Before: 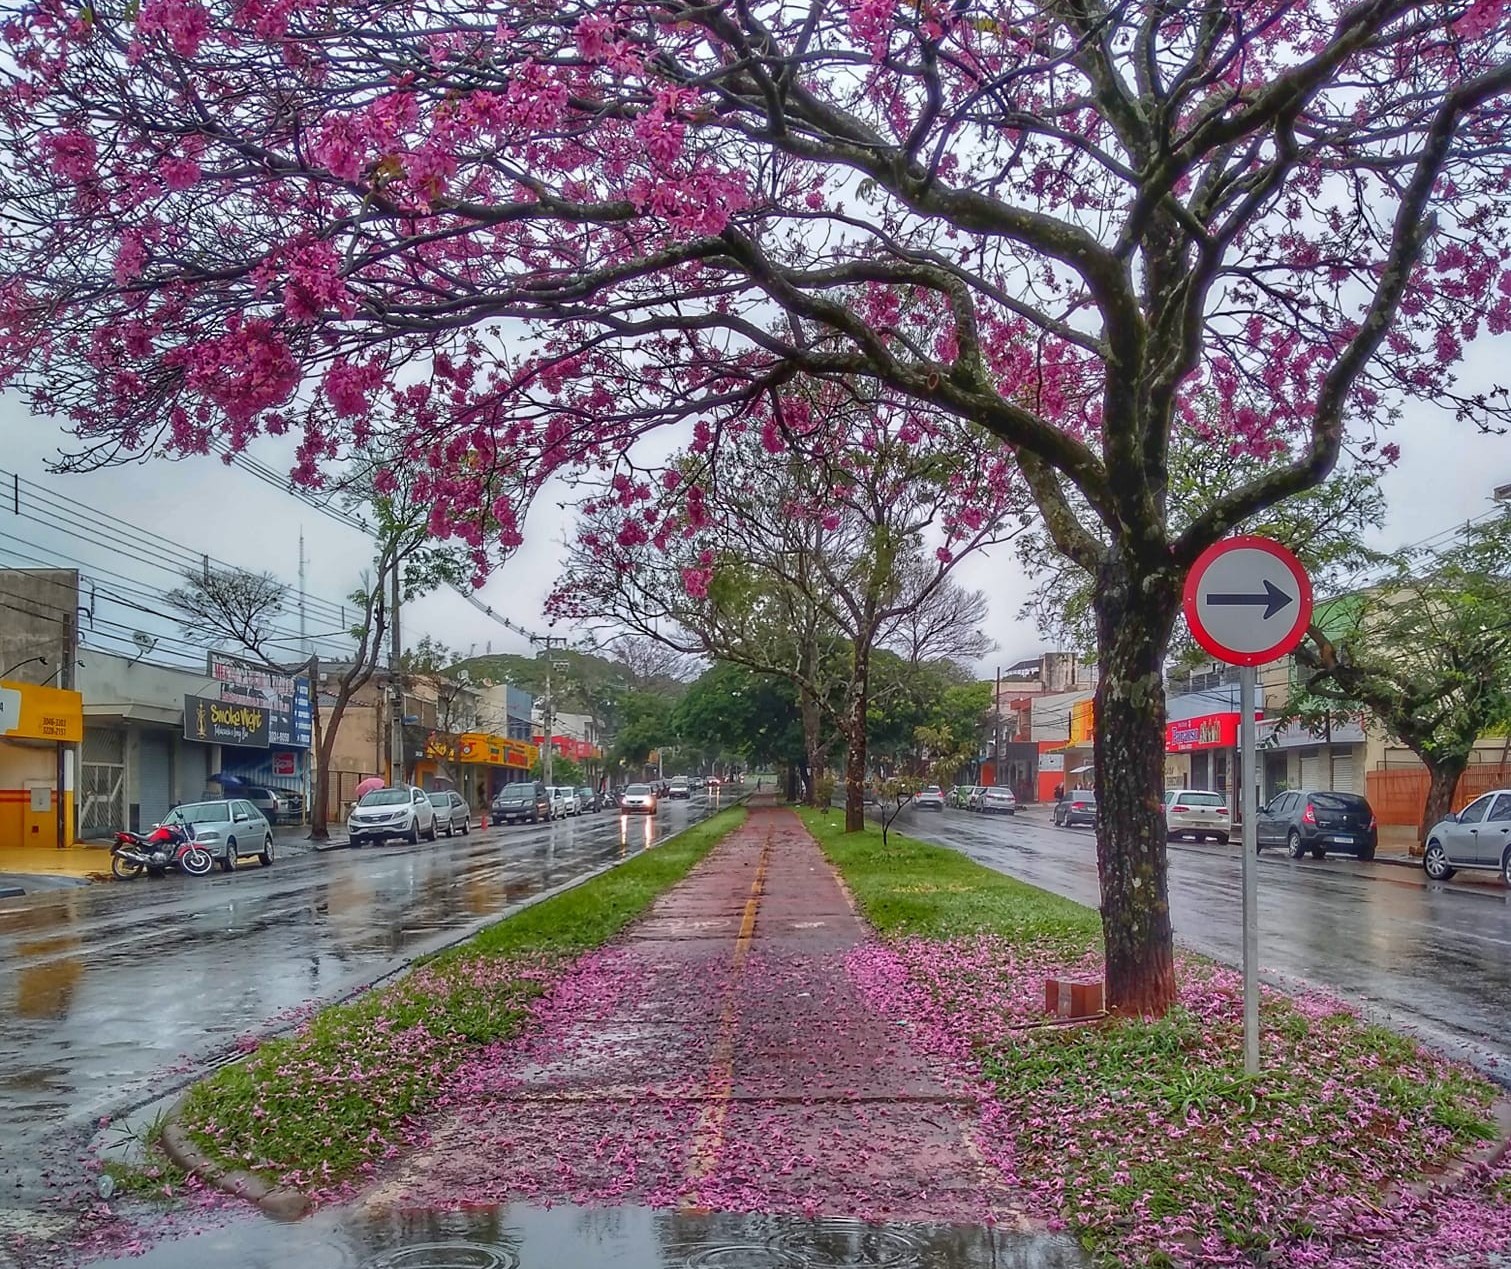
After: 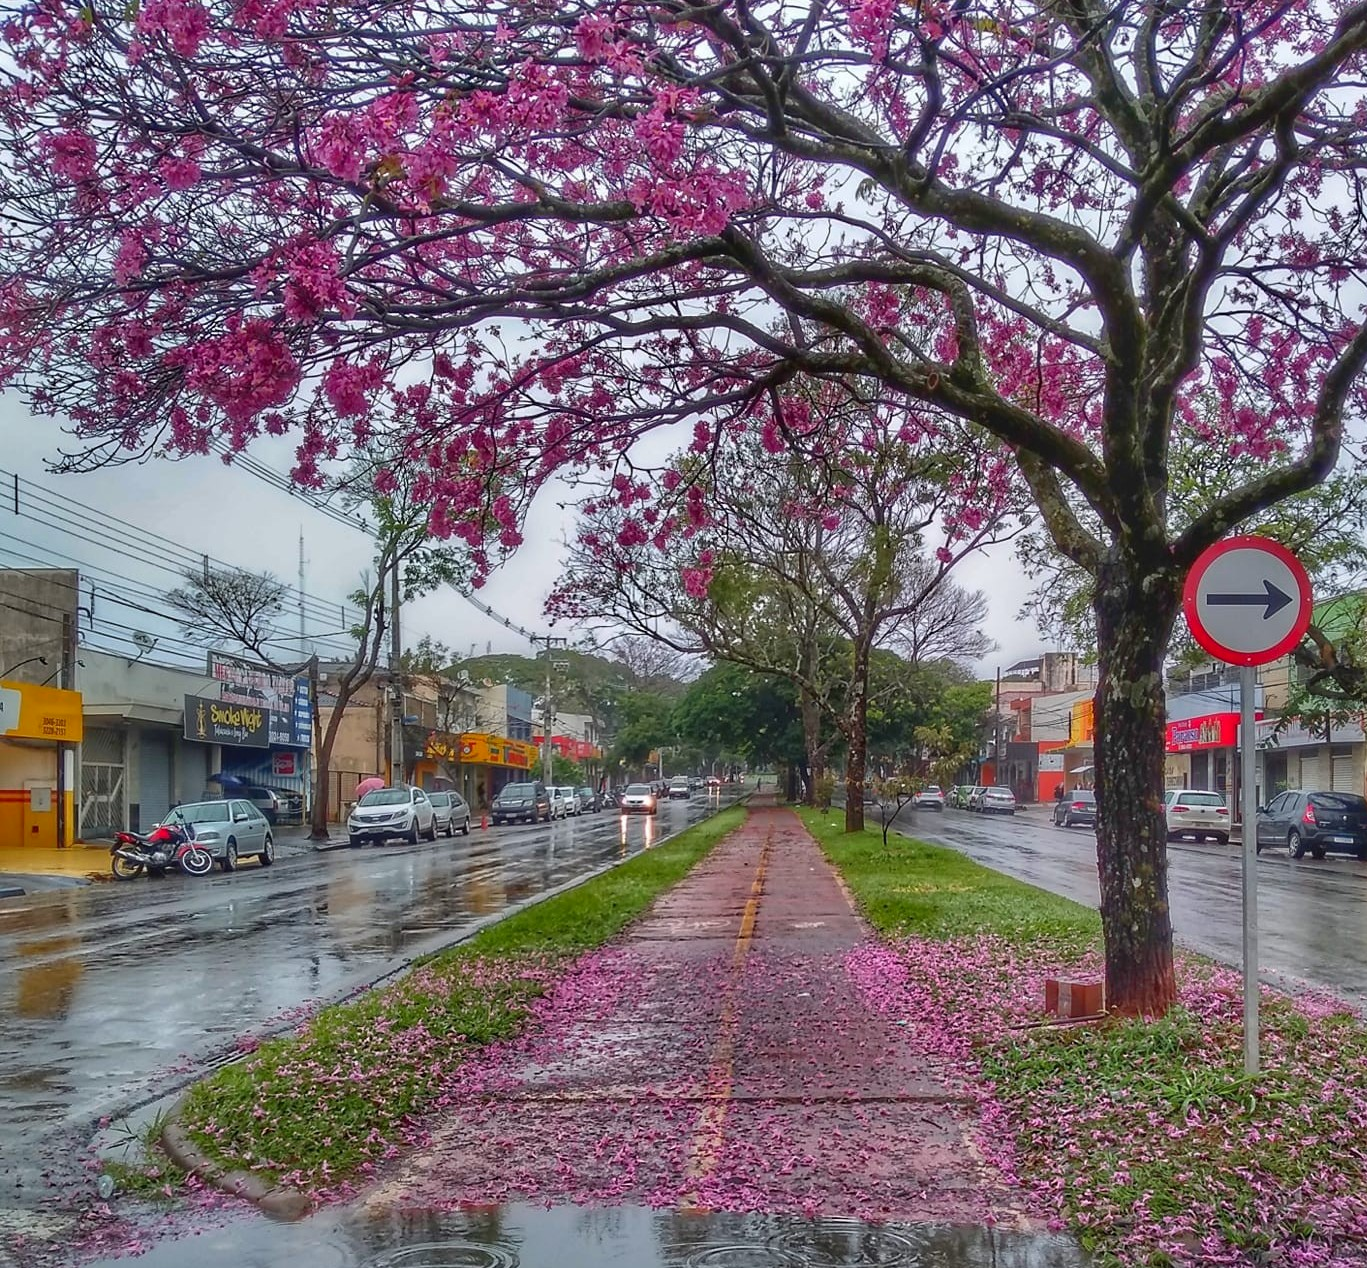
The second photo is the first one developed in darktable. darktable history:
color zones: curves: ch1 [(0, 0.513) (0.143, 0.524) (0.286, 0.511) (0.429, 0.506) (0.571, 0.503) (0.714, 0.503) (0.857, 0.508) (1, 0.513)]
crop: right 9.509%, bottom 0.031%
